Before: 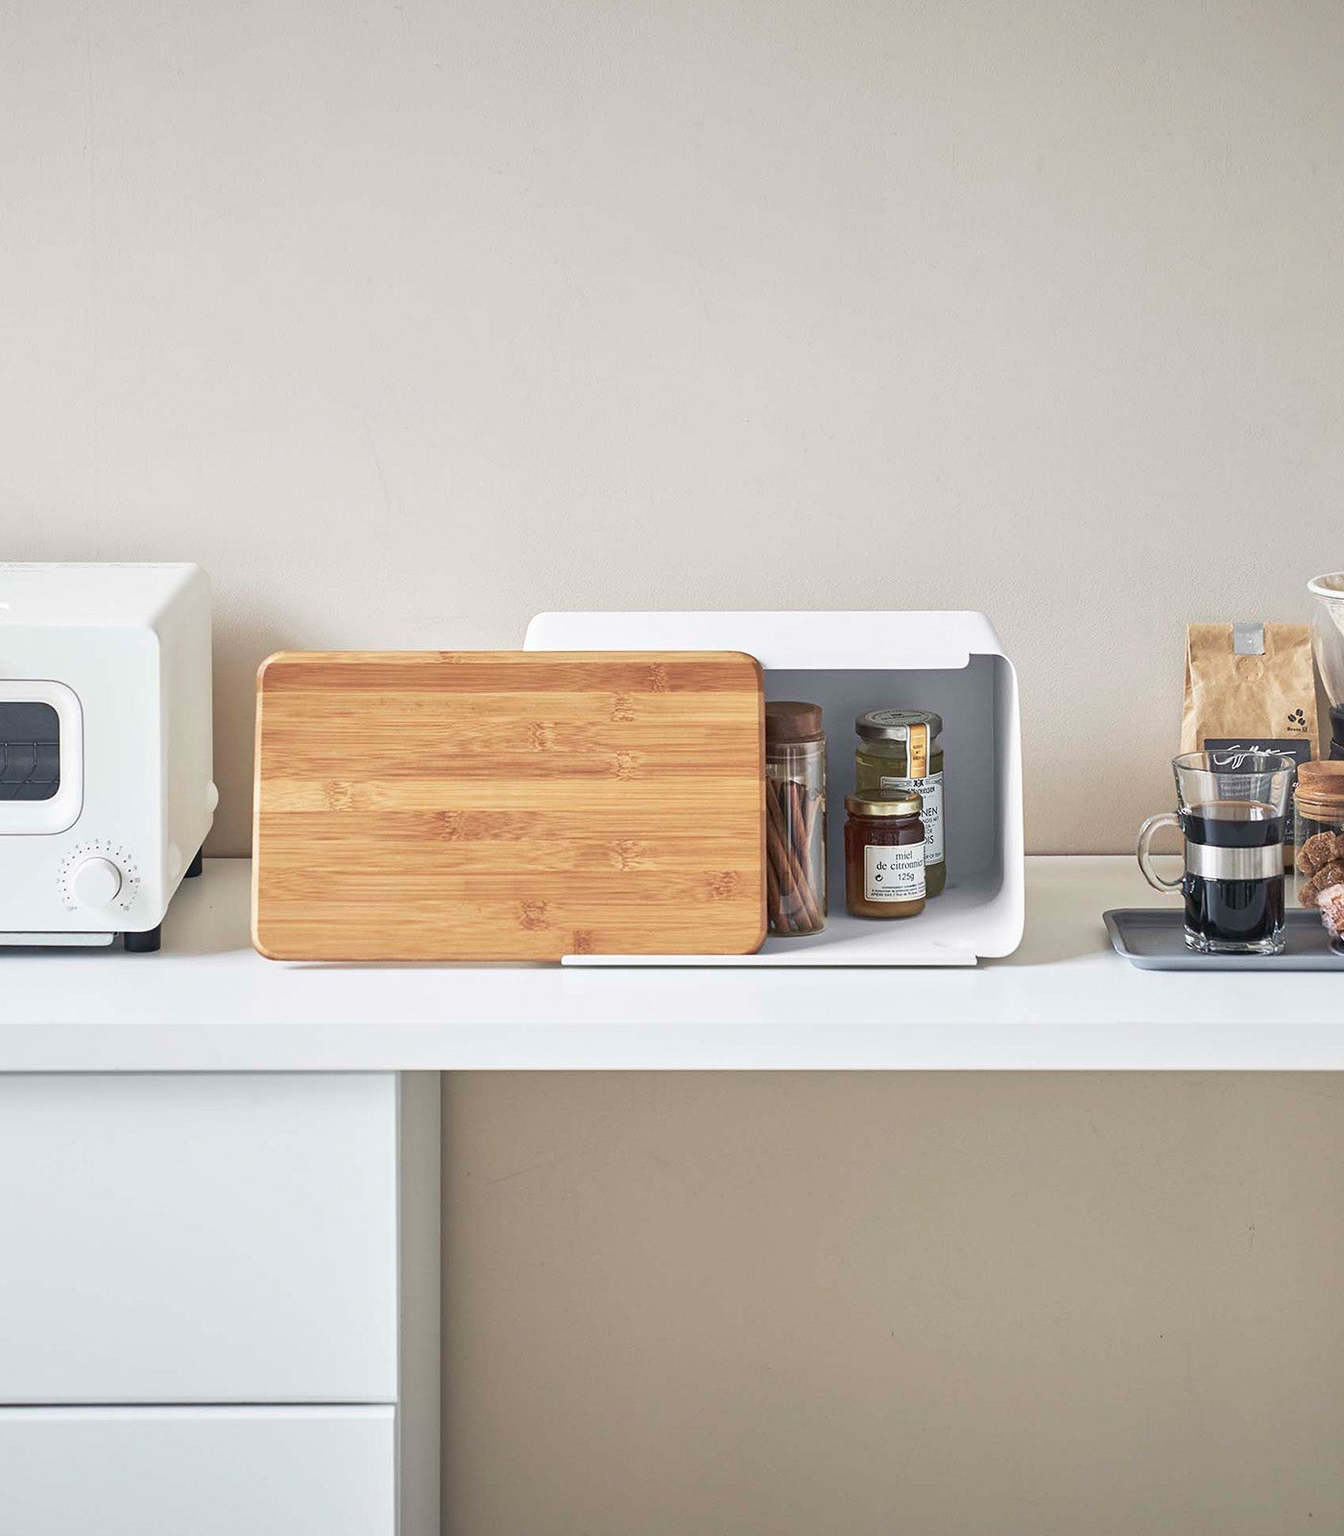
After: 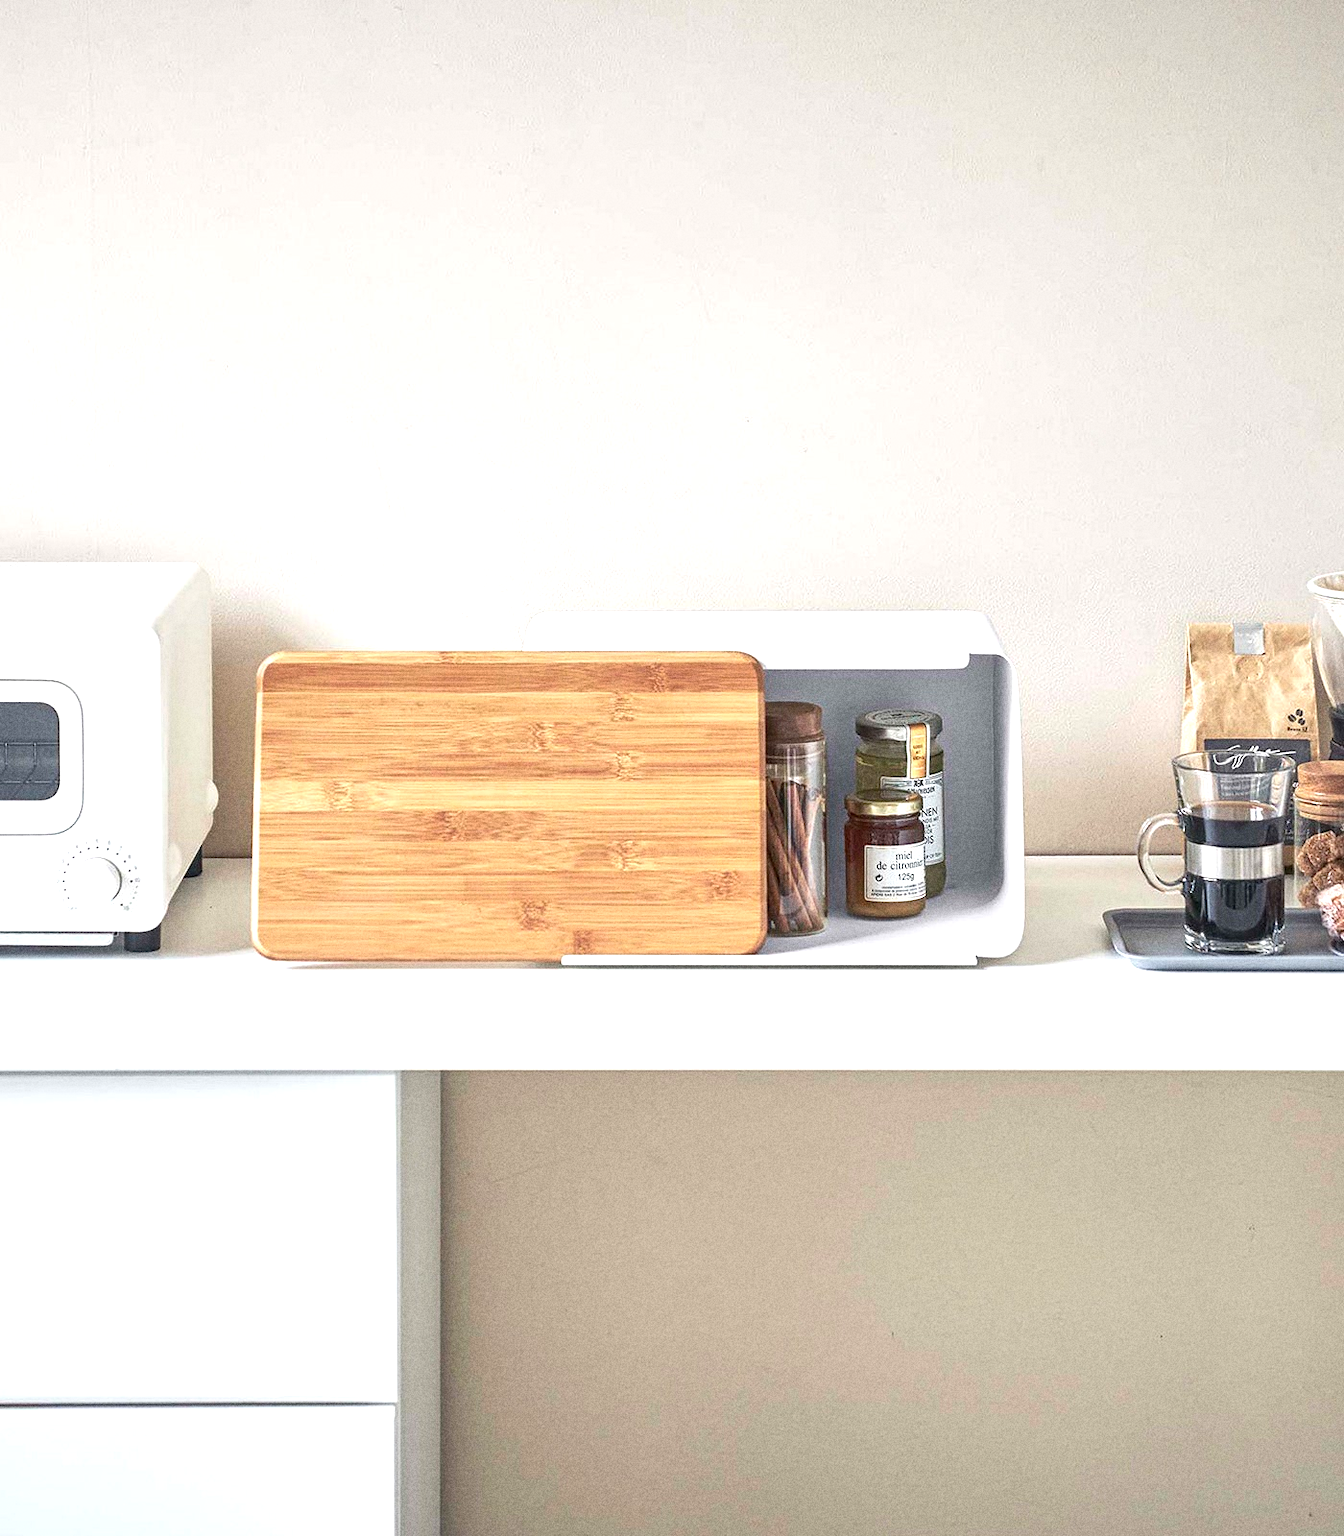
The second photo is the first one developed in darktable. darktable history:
exposure: exposure 0.6 EV, compensate highlight preservation false
local contrast: on, module defaults
grain: coarseness 8.68 ISO, strength 31.94%
